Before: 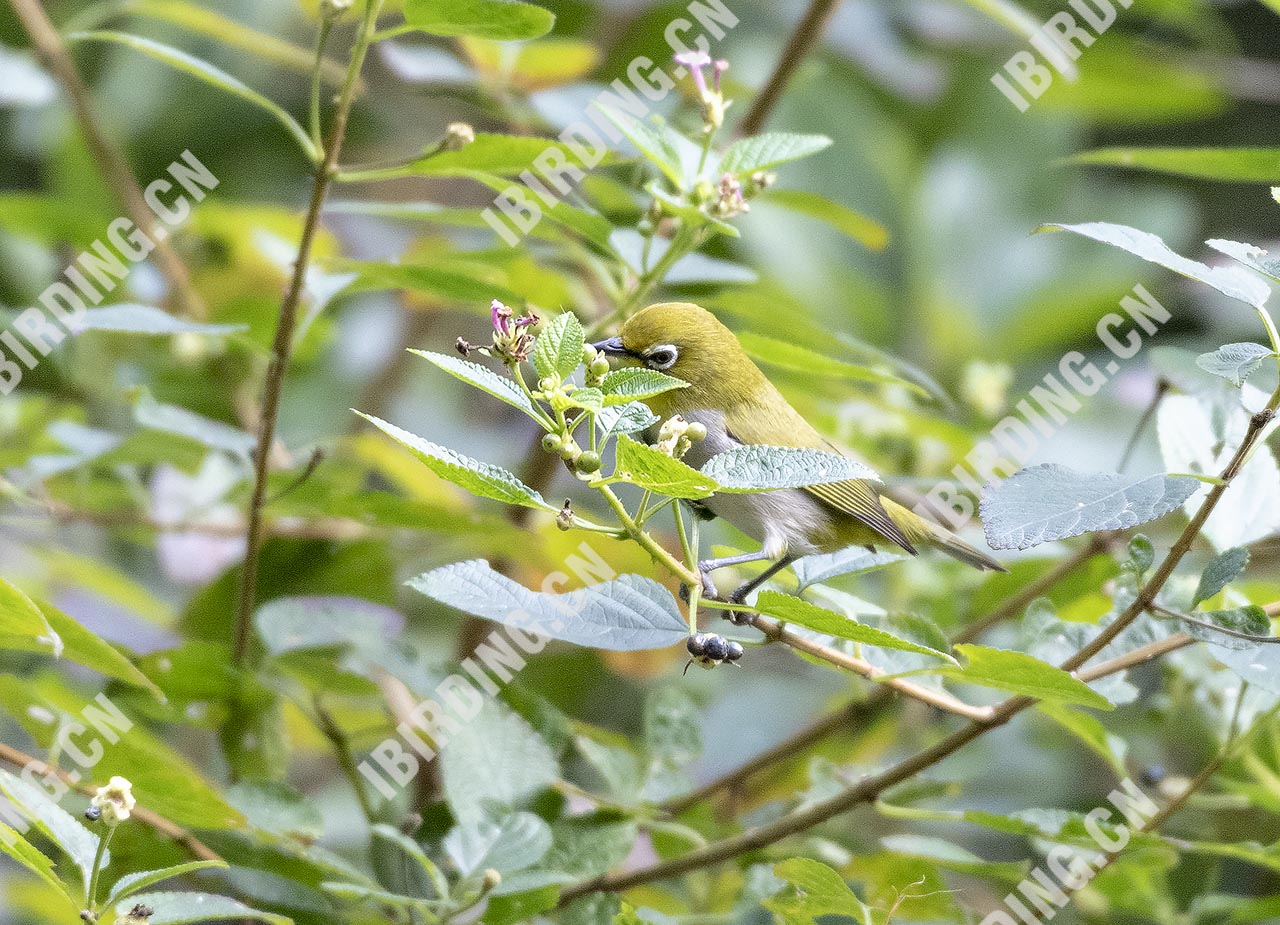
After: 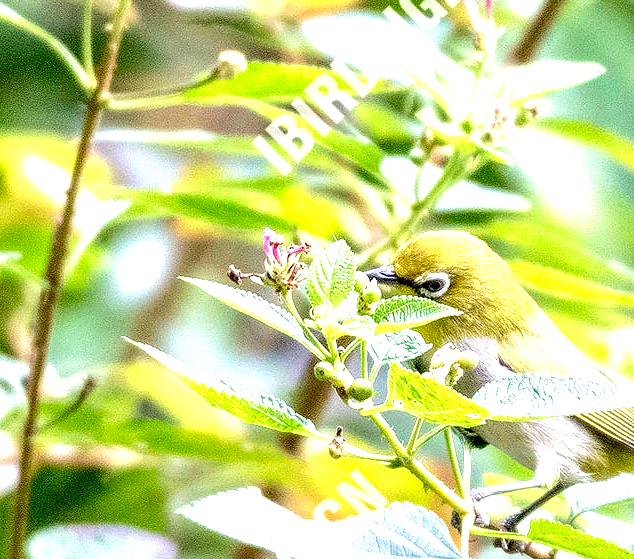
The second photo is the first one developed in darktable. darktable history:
exposure: black level correction 0.01, exposure 1 EV, compensate highlight preservation false
crop: left 17.844%, top 7.829%, right 32.622%, bottom 31.661%
local contrast: detail 142%
velvia: on, module defaults
